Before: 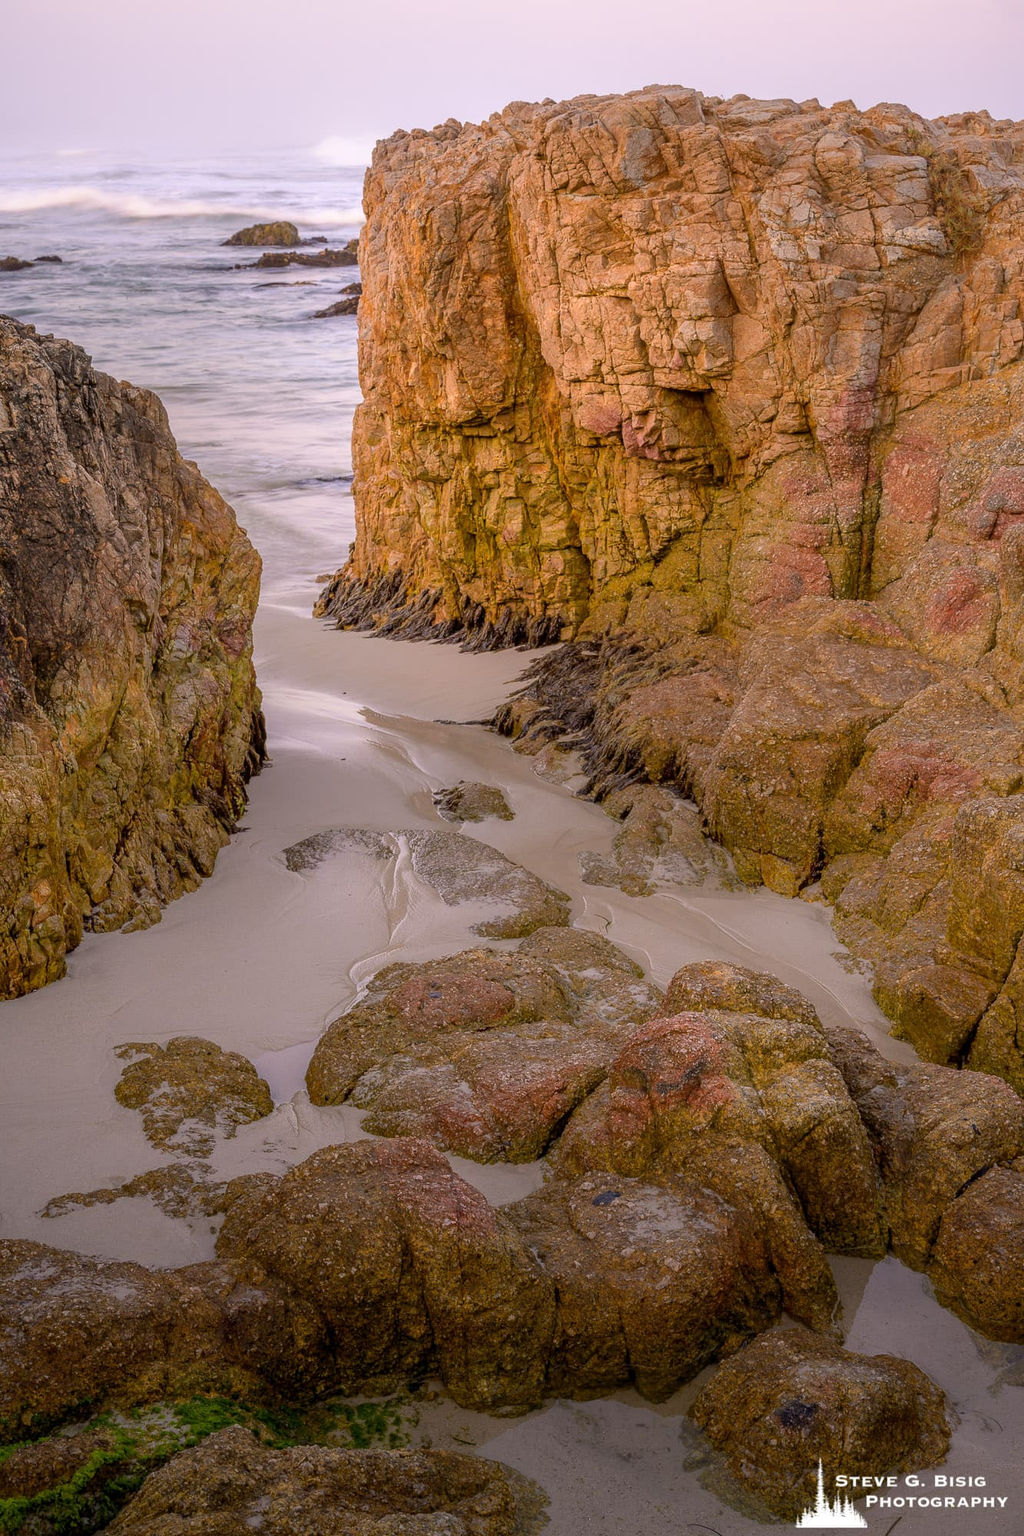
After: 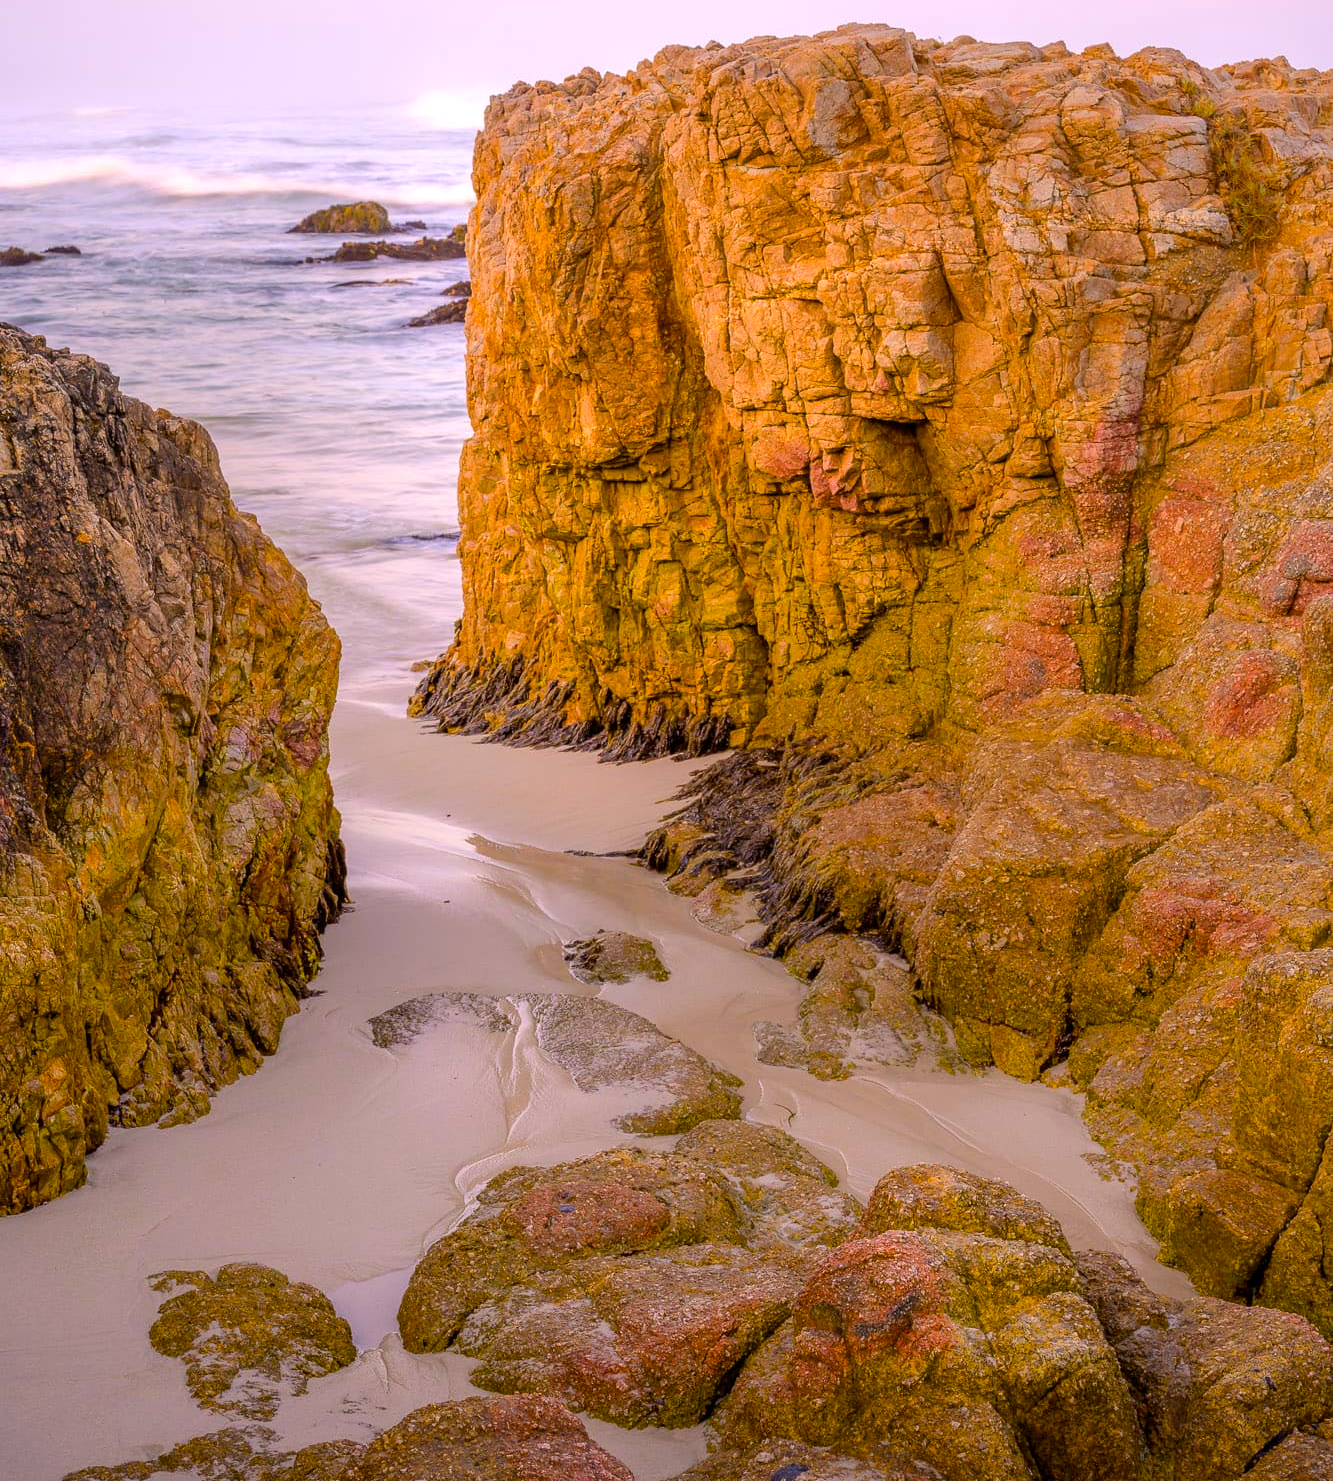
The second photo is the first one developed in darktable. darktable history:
crop: top 4.367%, bottom 21.568%
color balance rgb: shadows lift › chroma 3.203%, shadows lift › hue 278.72°, perceptual saturation grading › global saturation 24.941%, perceptual brilliance grading › mid-tones 9.234%, perceptual brilliance grading › shadows 15.285%, global vibrance 30.501%, contrast 9.536%
